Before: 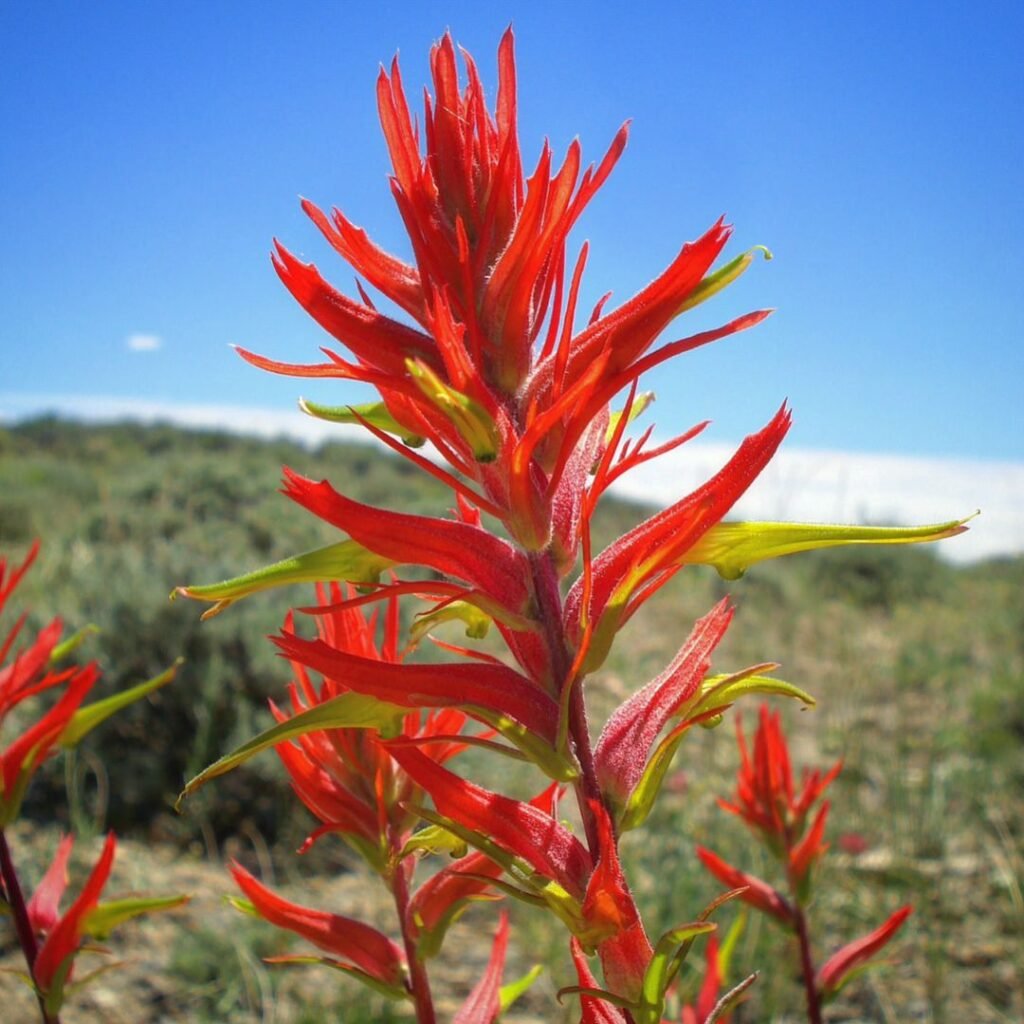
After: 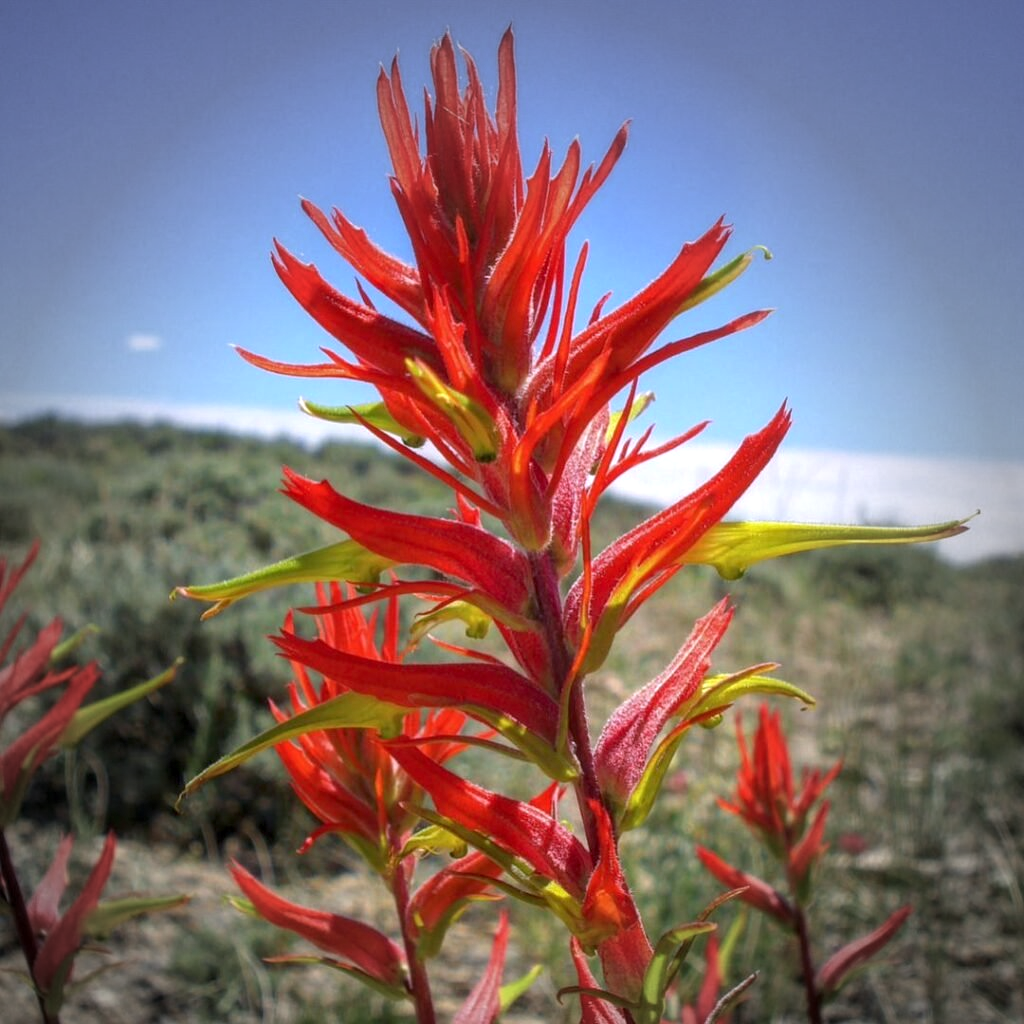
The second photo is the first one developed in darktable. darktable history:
vignetting: fall-off start 64.63%, center (-0.034, 0.148), width/height ratio 0.881
white balance: red 1.004, blue 1.096
local contrast: on, module defaults
